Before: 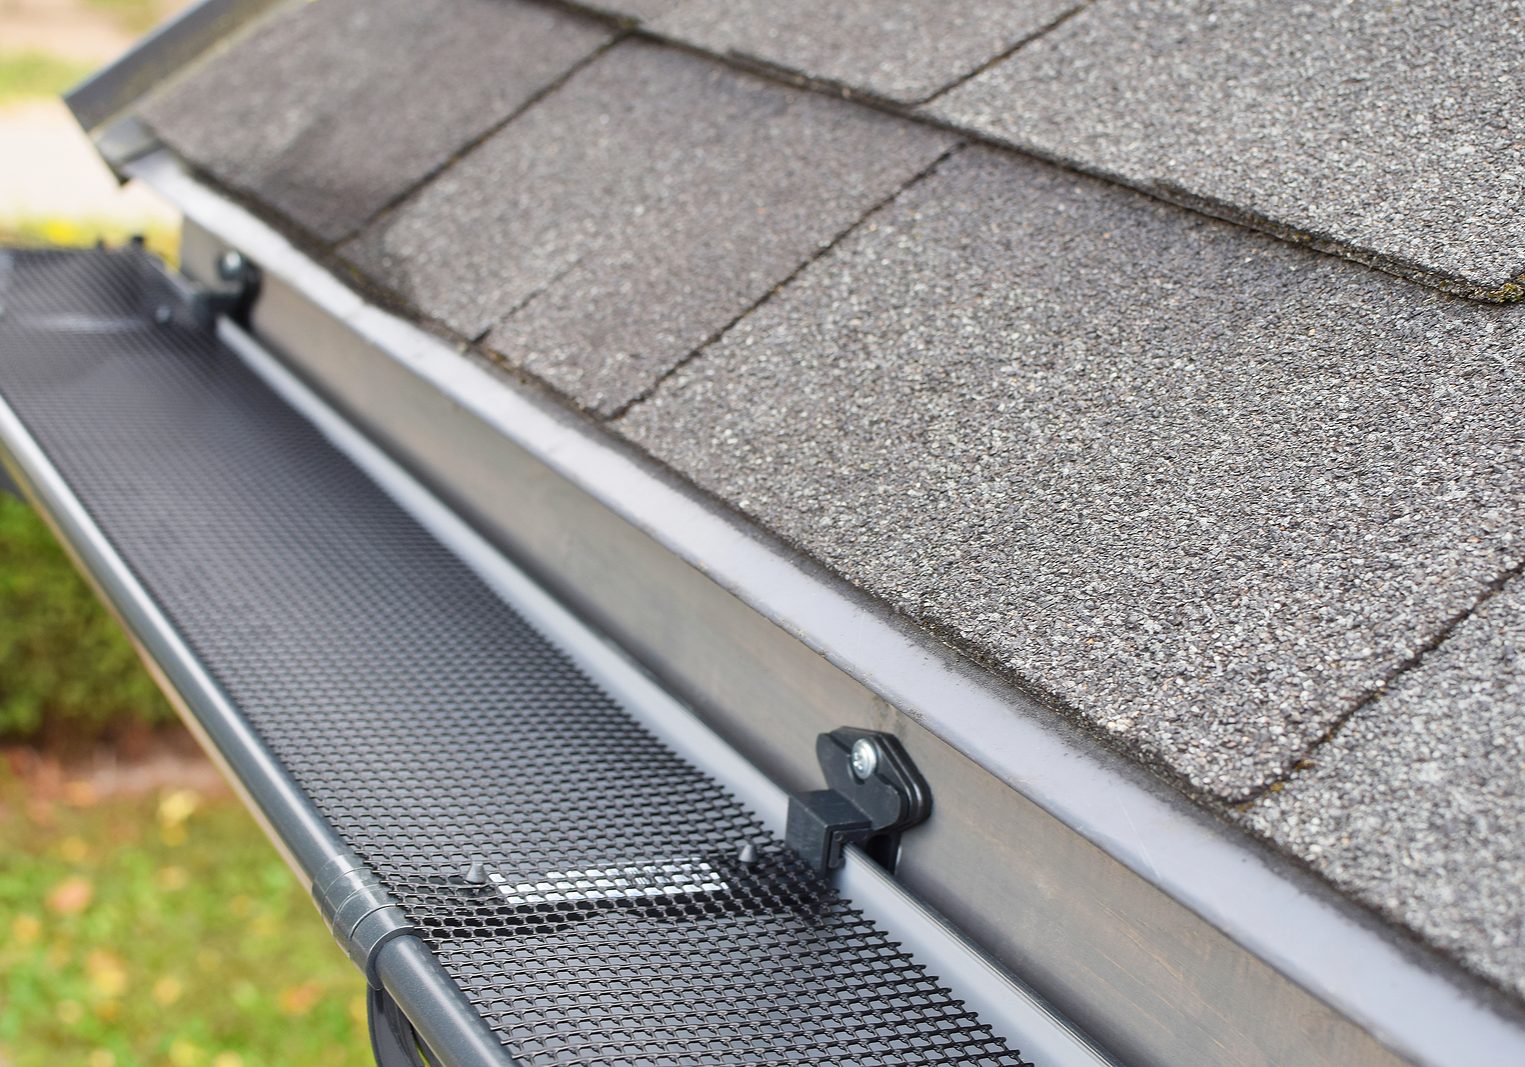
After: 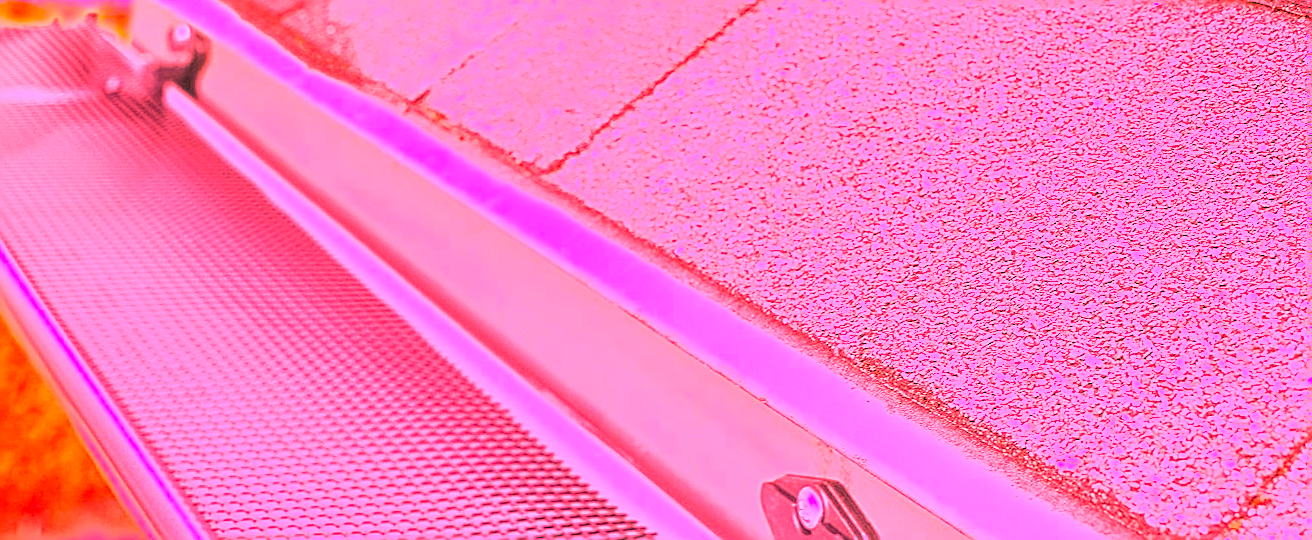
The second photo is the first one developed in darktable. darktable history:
white balance: red 4.26, blue 1.802
crop: left 1.744%, top 19.225%, right 5.069%, bottom 28.357%
local contrast: detail 130%
sharpen: on, module defaults
exposure: exposure -0.153 EV, compensate highlight preservation false
rotate and perspective: rotation -1.68°, lens shift (vertical) -0.146, crop left 0.049, crop right 0.912, crop top 0.032, crop bottom 0.96
color correction: highlights a* 2.72, highlights b* 22.8
